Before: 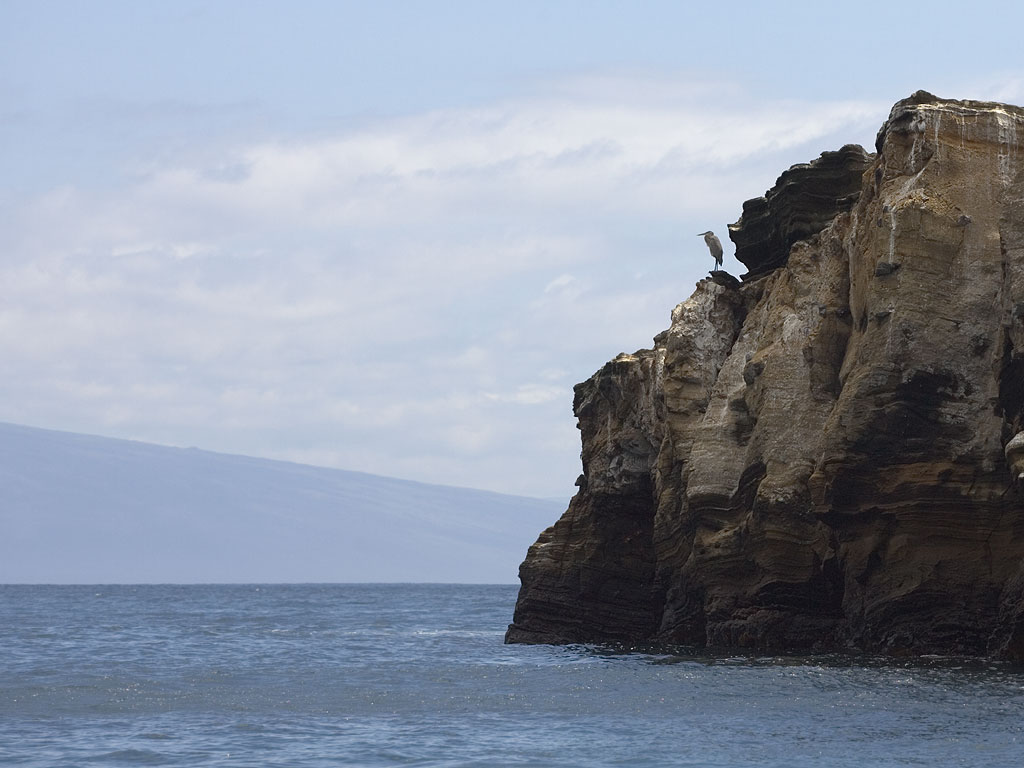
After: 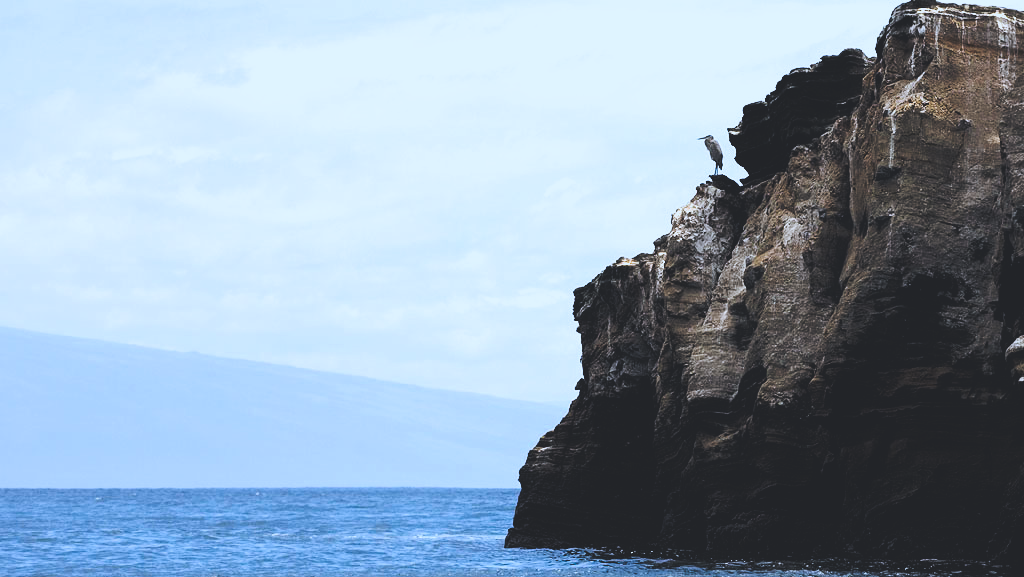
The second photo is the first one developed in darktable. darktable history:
color correction: highlights a* -2.31, highlights b* -18.18
exposure: black level correction 0, exposure 0.691 EV, compensate highlight preservation false
color balance rgb: perceptual saturation grading › global saturation 29.936%, contrast 15.023%
filmic rgb: black relative exposure -3.99 EV, white relative exposure 2.99 EV, hardness 2.98, contrast 1.411
tone curve: curves: ch0 [(0, 0.142) (0.384, 0.314) (0.752, 0.711) (0.991, 0.95)]; ch1 [(0.006, 0.129) (0.346, 0.384) (1, 1)]; ch2 [(0.003, 0.057) (0.261, 0.248) (1, 1)], preserve colors none
crop and rotate: top 12.546%, bottom 12.31%
